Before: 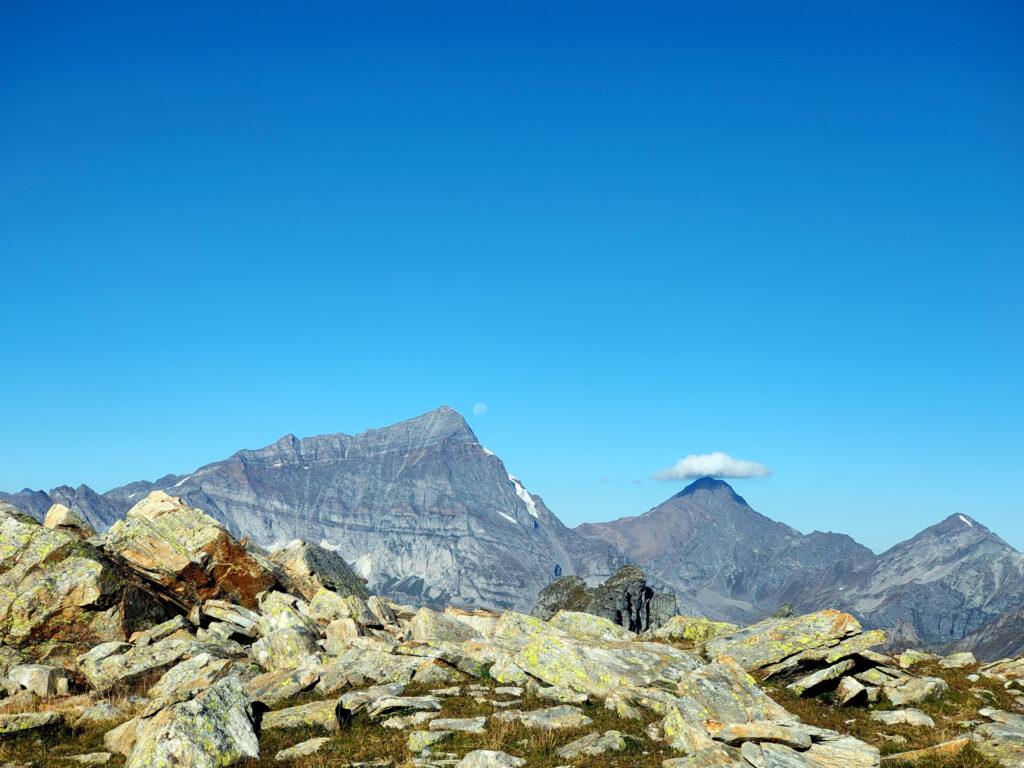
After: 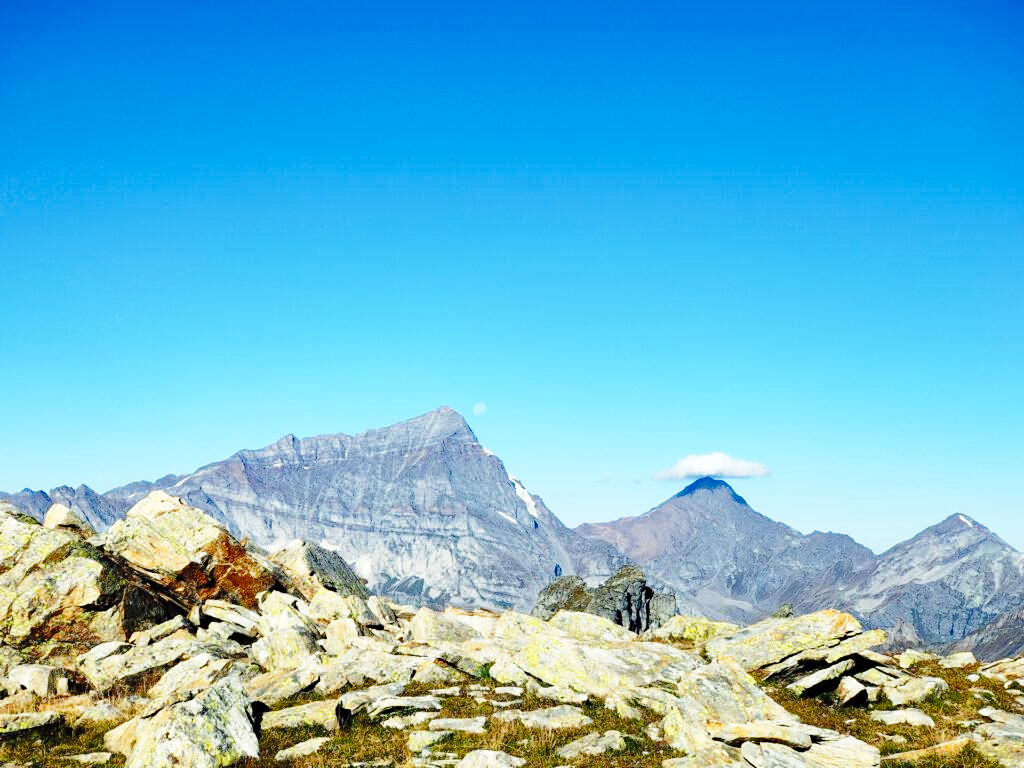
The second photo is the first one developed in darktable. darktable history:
haze removal: compatibility mode true, adaptive false
base curve: curves: ch0 [(0, 0) (0.028, 0.03) (0.121, 0.232) (0.46, 0.748) (0.859, 0.968) (1, 1)], preserve colors none
exposure: black level correction 0, compensate exposure bias true, compensate highlight preservation false
